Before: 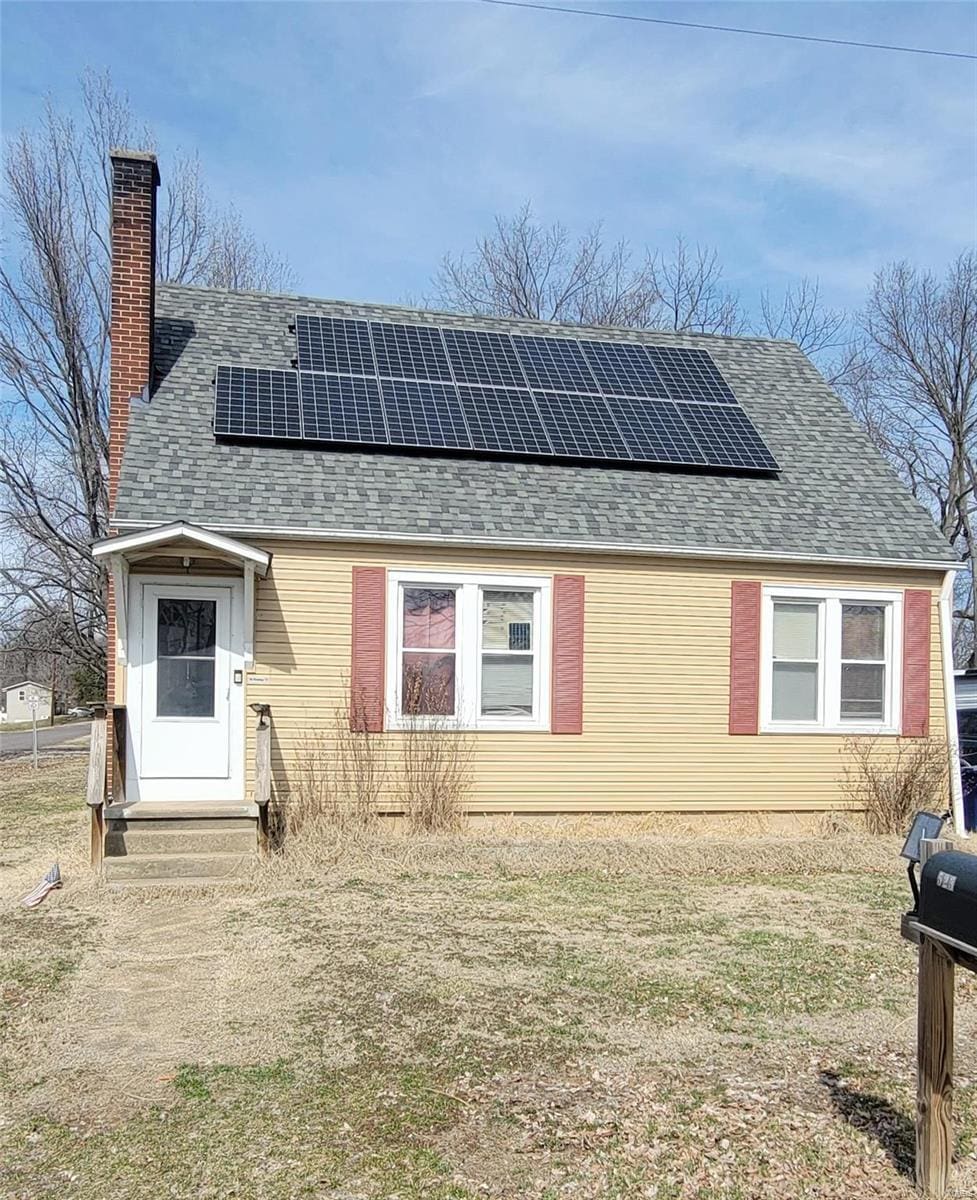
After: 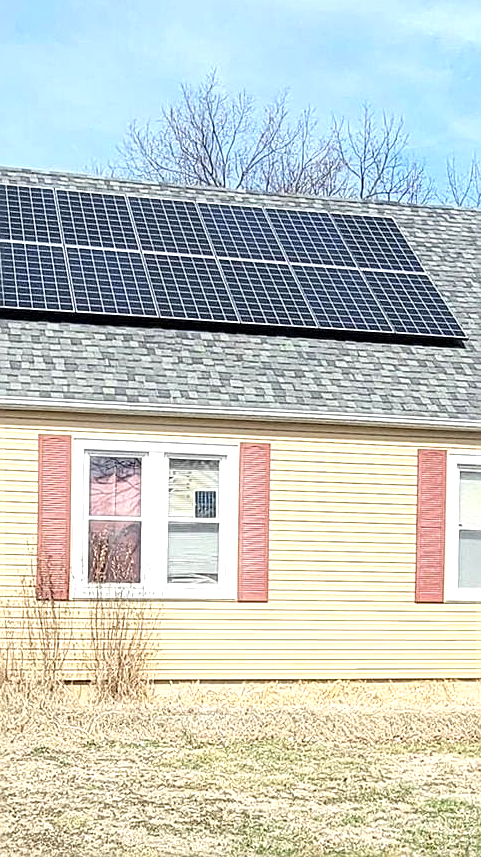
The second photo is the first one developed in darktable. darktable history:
exposure: black level correction 0, exposure 0.7 EV, compensate highlight preservation false
crop: left 32.145%, top 11.001%, right 18.594%, bottom 17.527%
sharpen: on, module defaults
